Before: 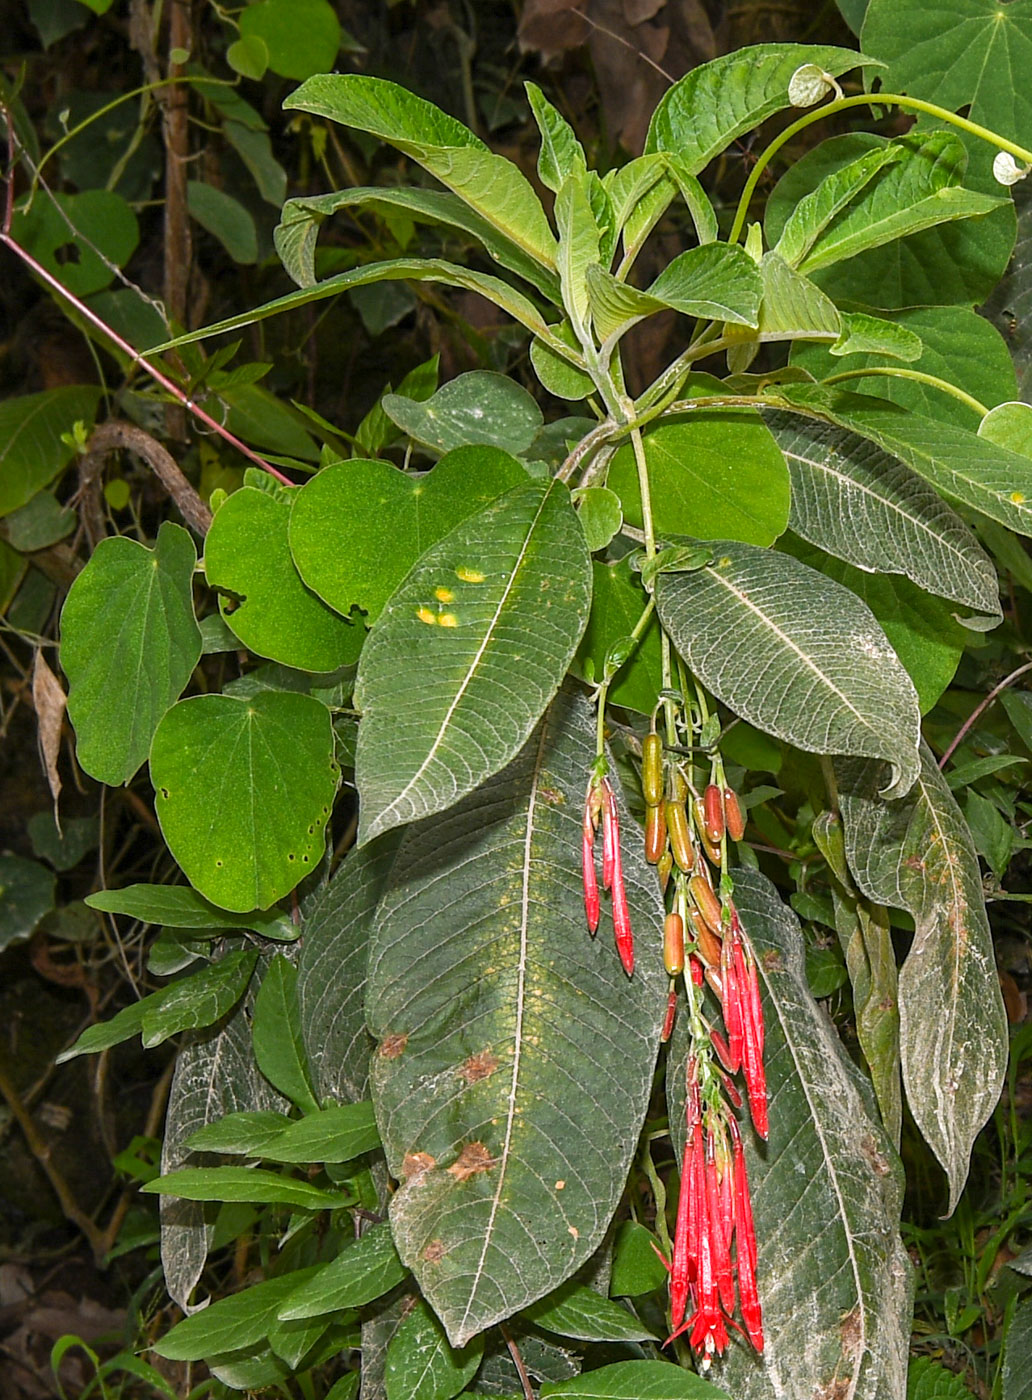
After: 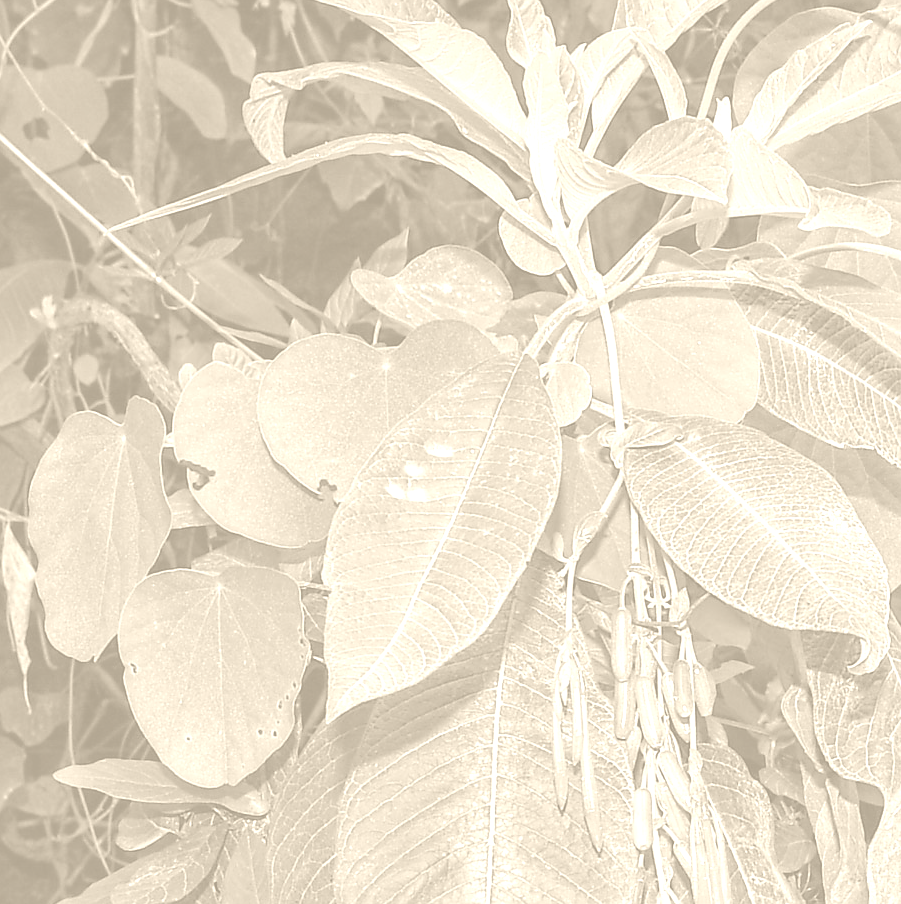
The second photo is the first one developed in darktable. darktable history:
crop: left 3.015%, top 8.969%, right 9.647%, bottom 26.457%
colorize: hue 36°, saturation 71%, lightness 80.79%
sharpen: radius 1, threshold 1
color calibration: illuminant as shot in camera, x 0.358, y 0.373, temperature 4628.91 K
